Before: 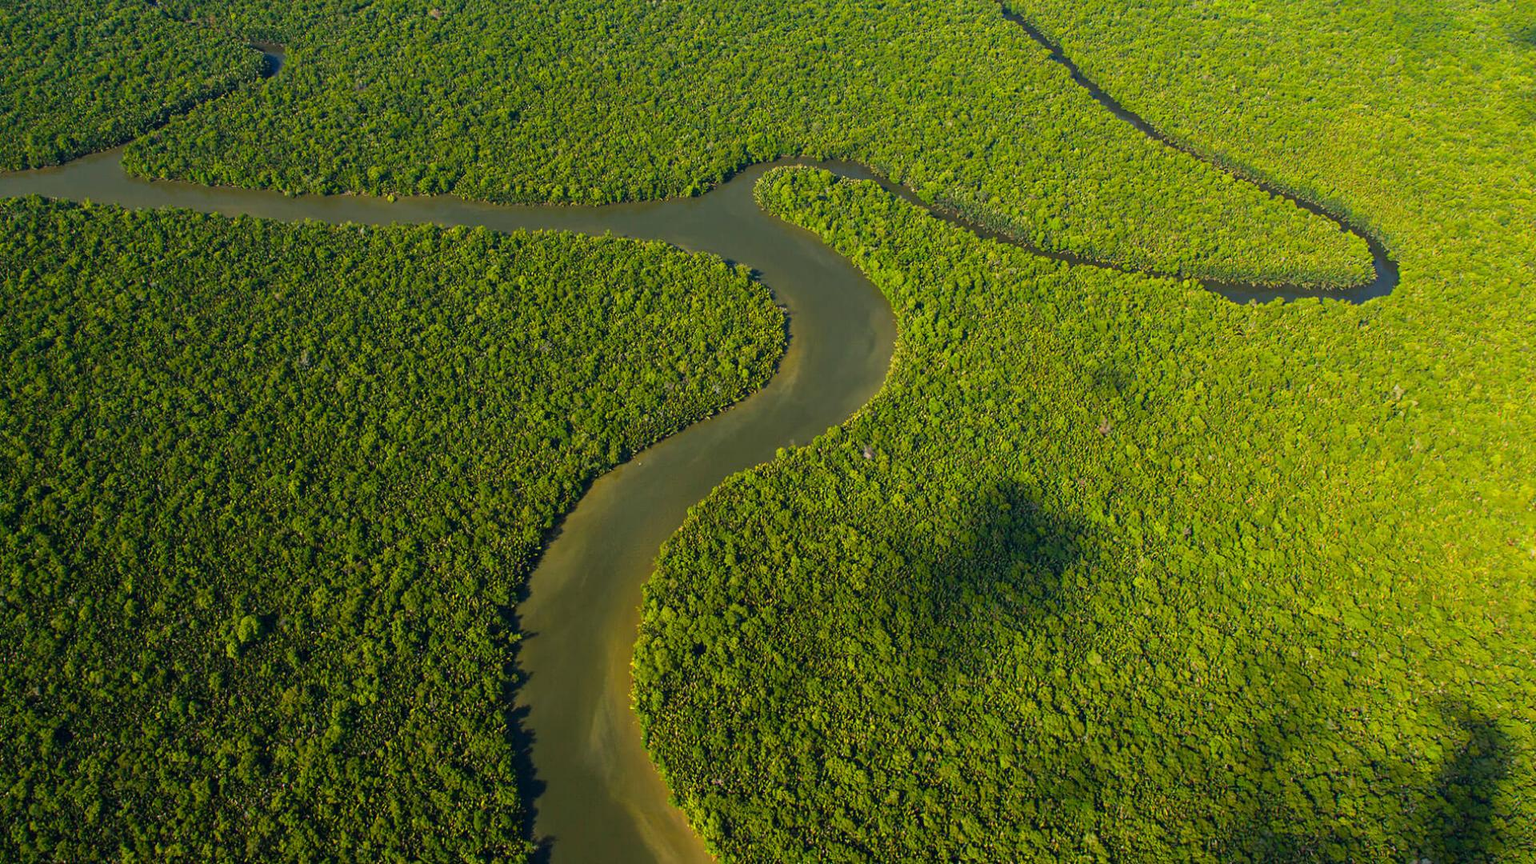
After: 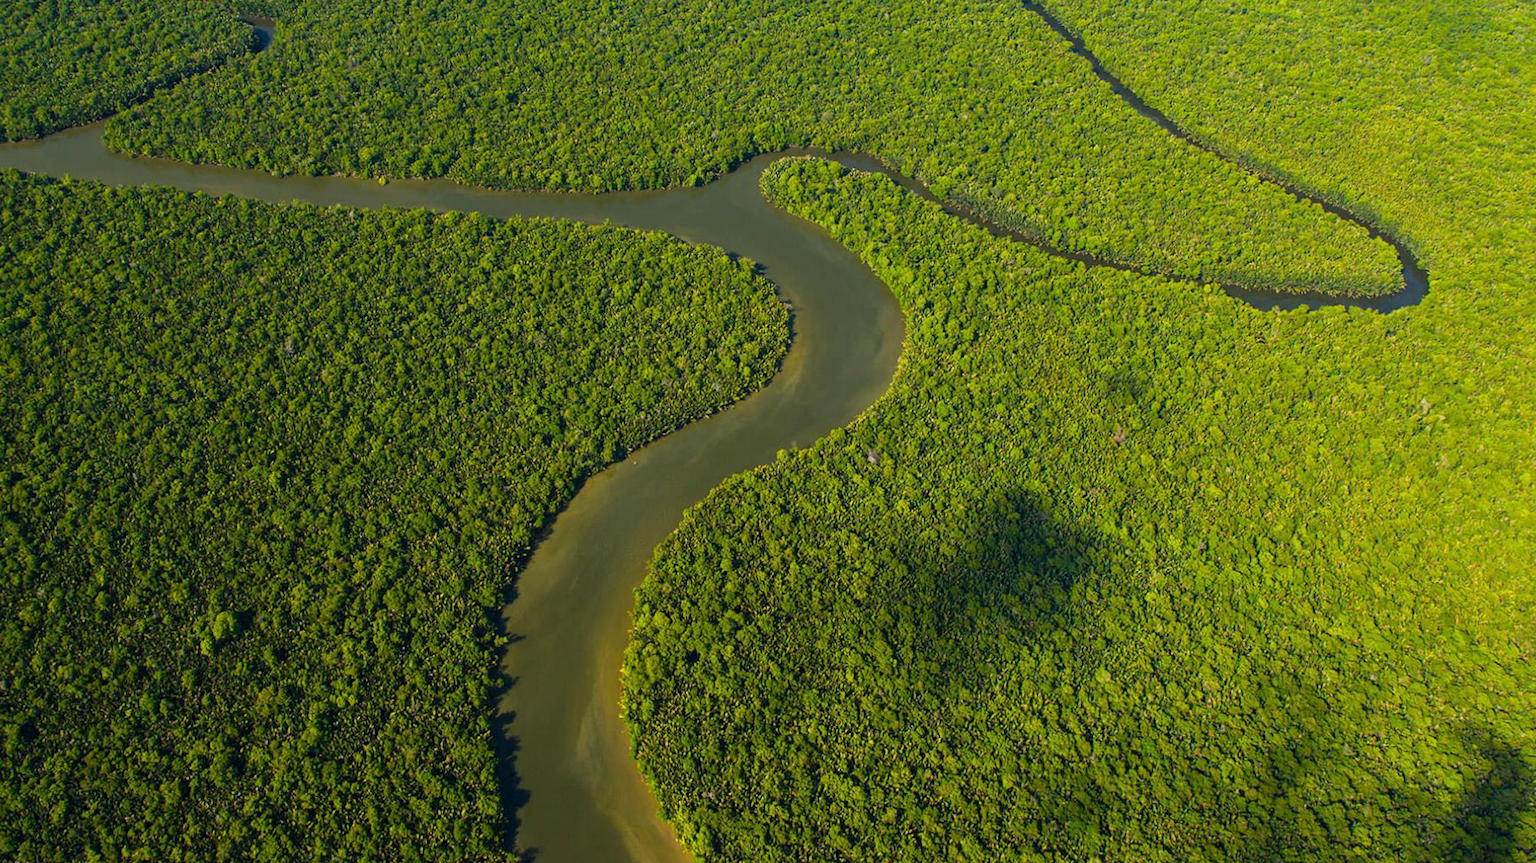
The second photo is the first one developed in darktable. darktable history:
crop and rotate: angle -1.29°
